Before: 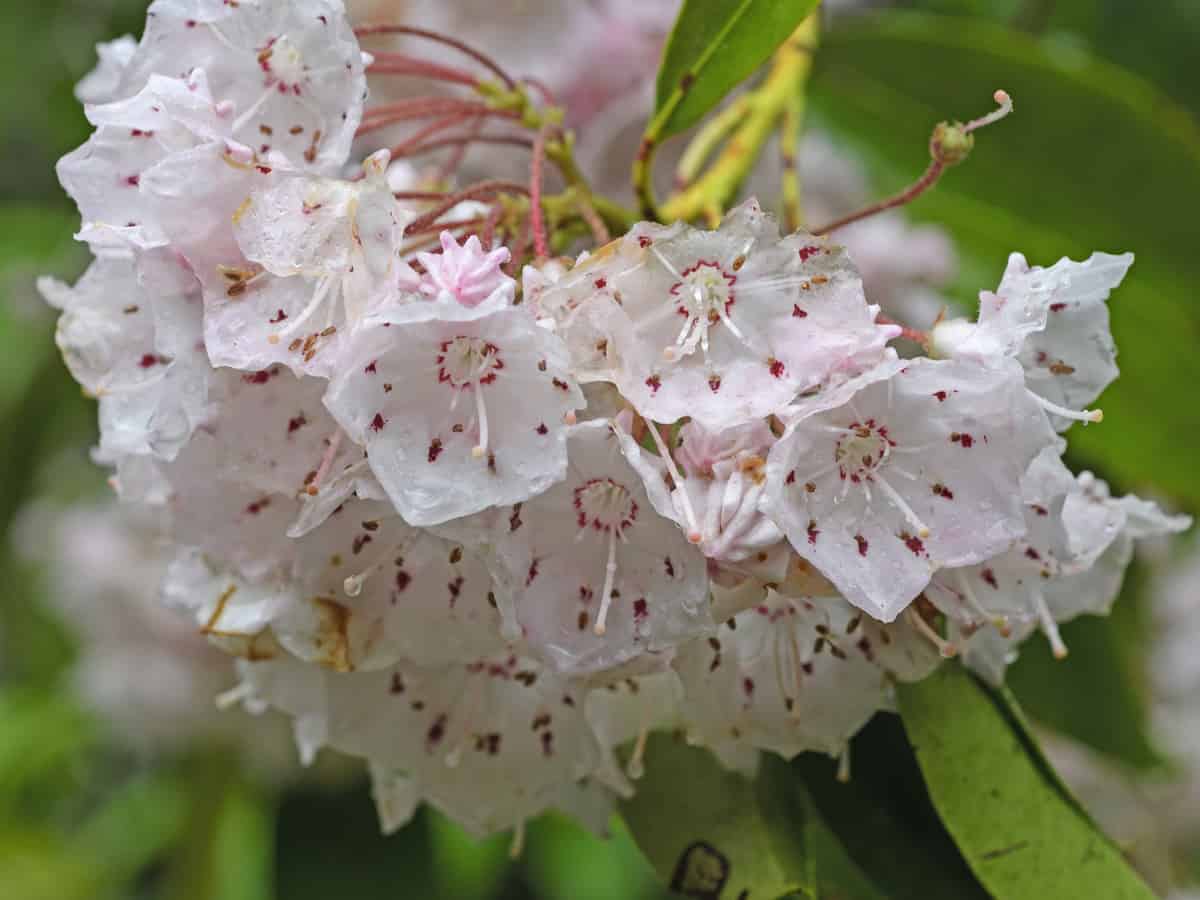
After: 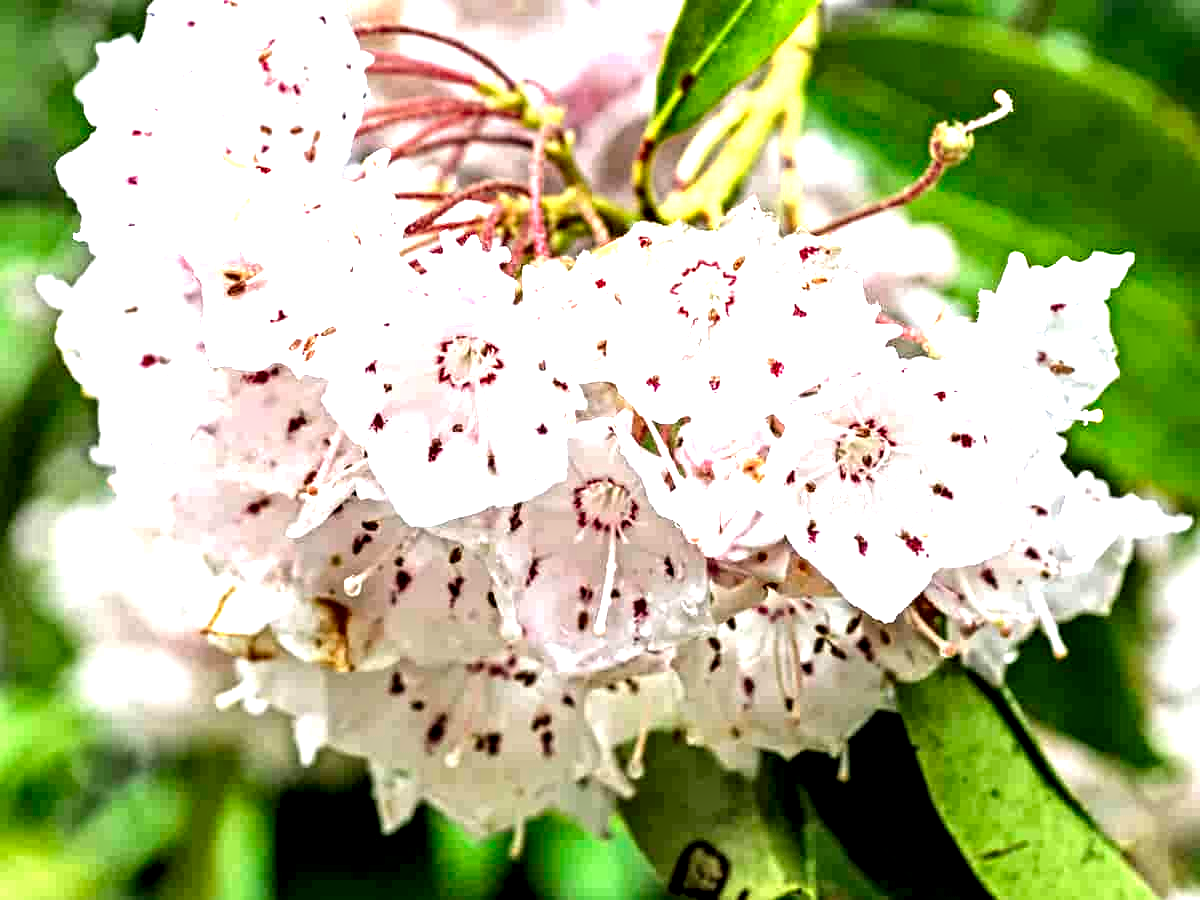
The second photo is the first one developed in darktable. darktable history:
exposure: black level correction 0, exposure 1.683 EV, compensate highlight preservation false
local contrast: shadows 186%, detail 224%
